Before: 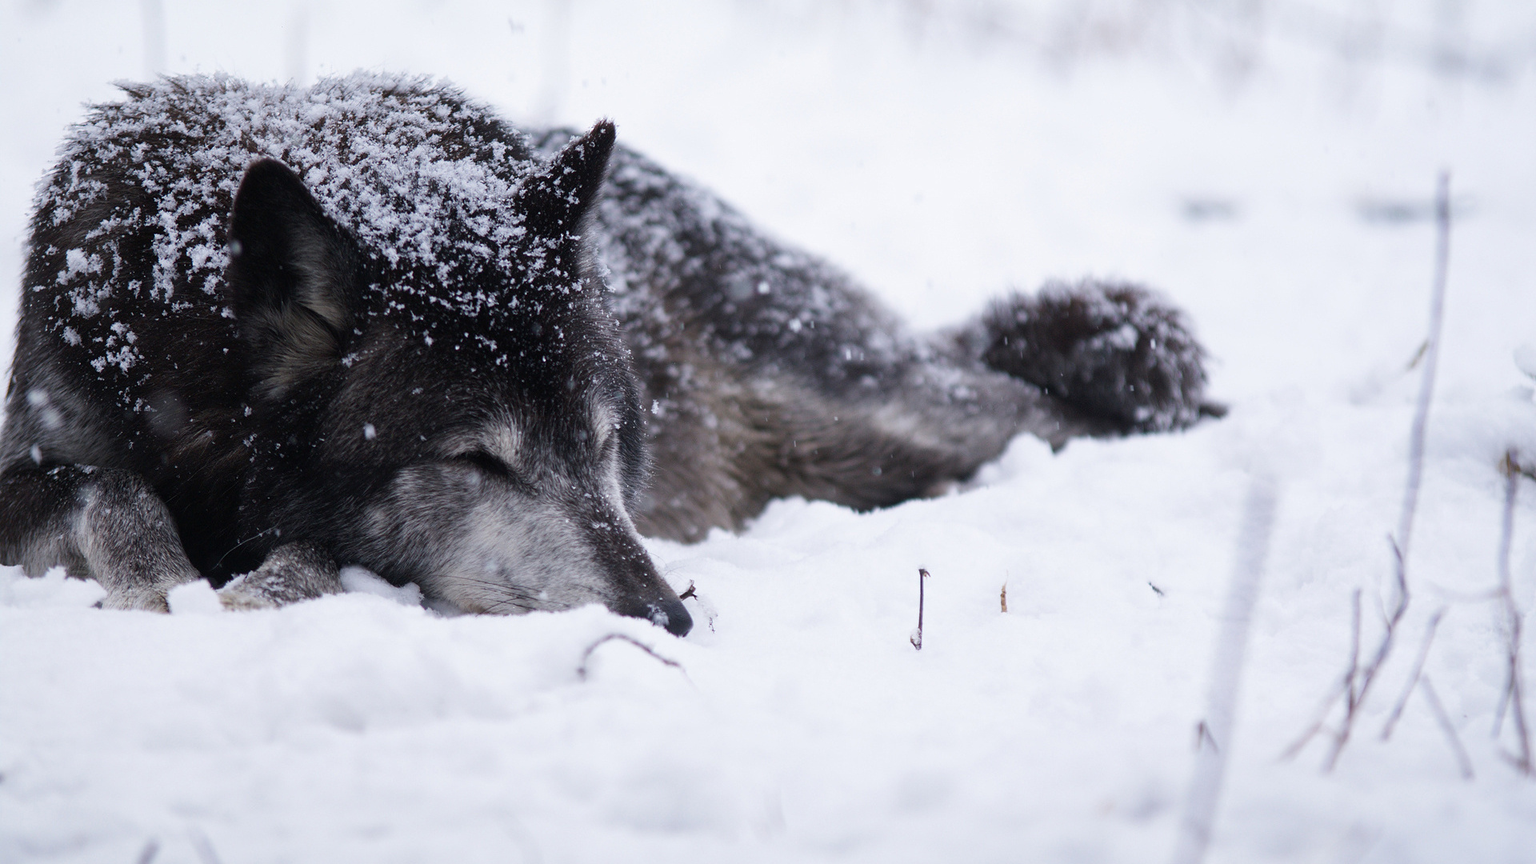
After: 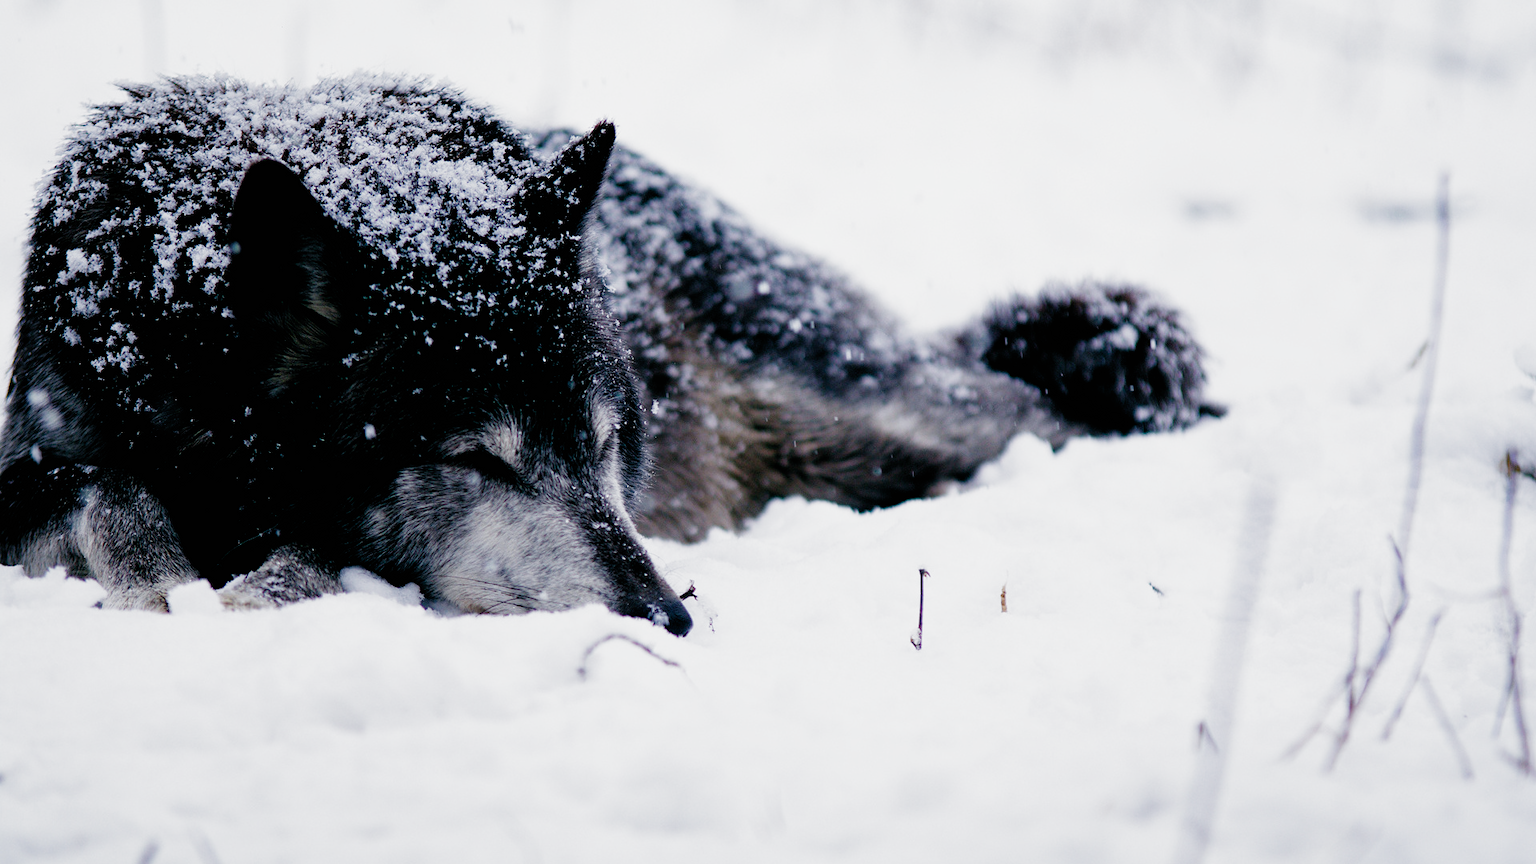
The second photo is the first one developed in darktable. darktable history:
color balance rgb: global offset › luminance -0.328%, global offset › chroma 0.107%, global offset › hue 167.11°, perceptual saturation grading › global saturation 20%, perceptual saturation grading › highlights -49.27%, perceptual saturation grading › shadows 25.241%, global vibrance 20%
filmic rgb: black relative exposure -4.03 EV, white relative exposure 2.99 EV, hardness 3.02, contrast 1.39, preserve chrominance no, color science v5 (2021)
